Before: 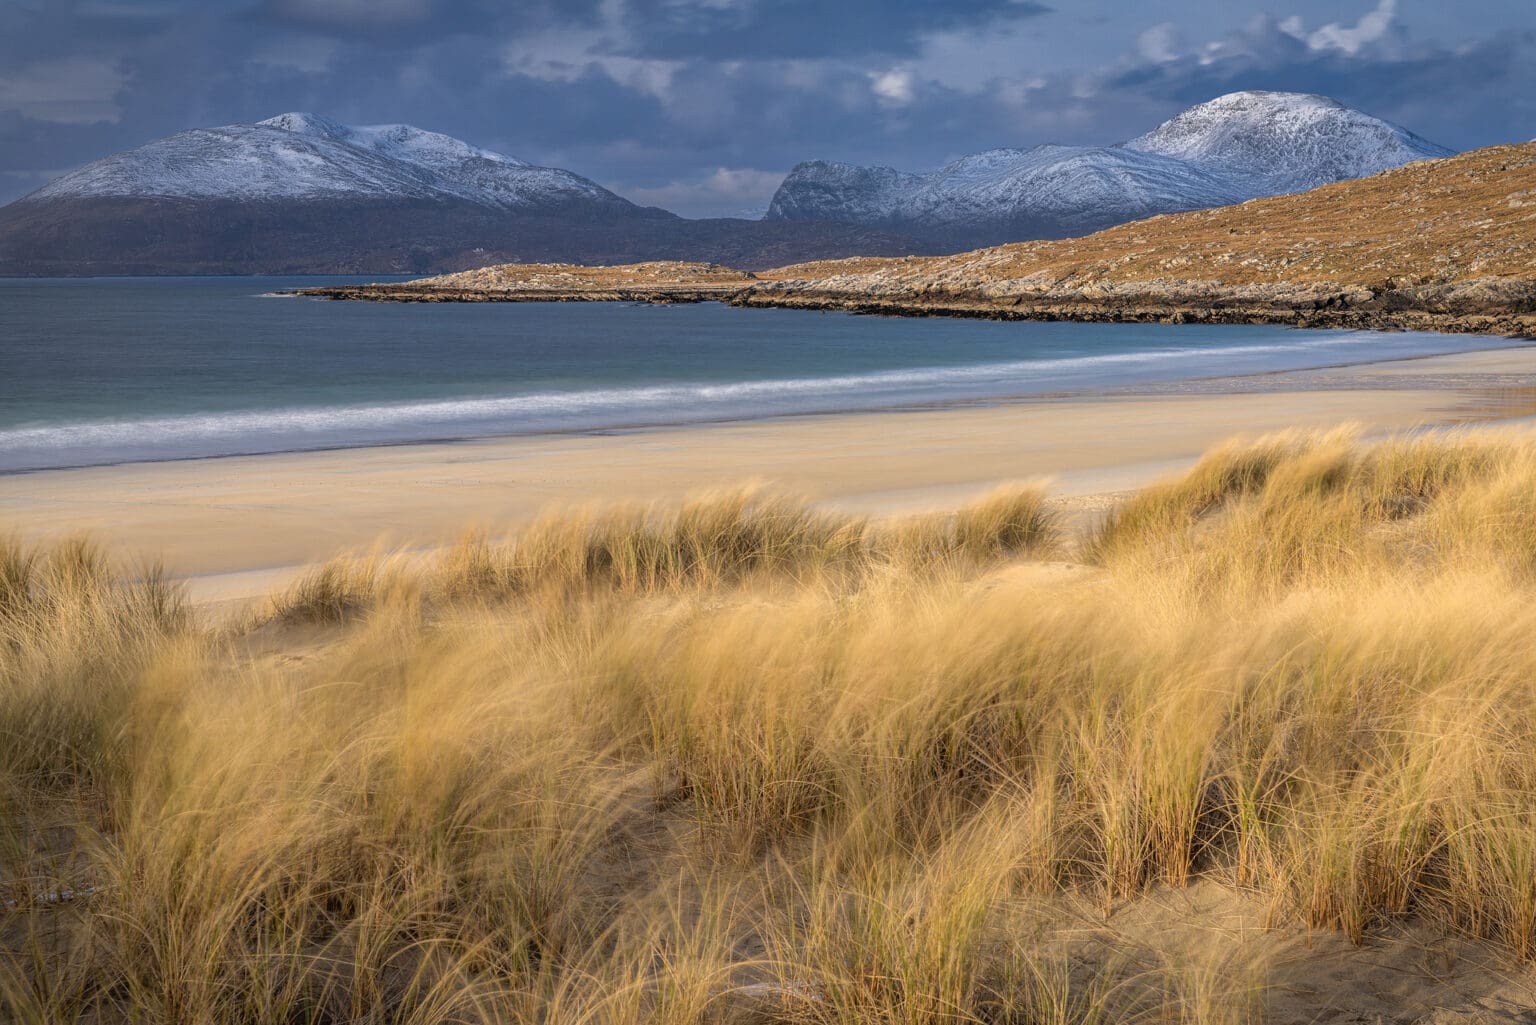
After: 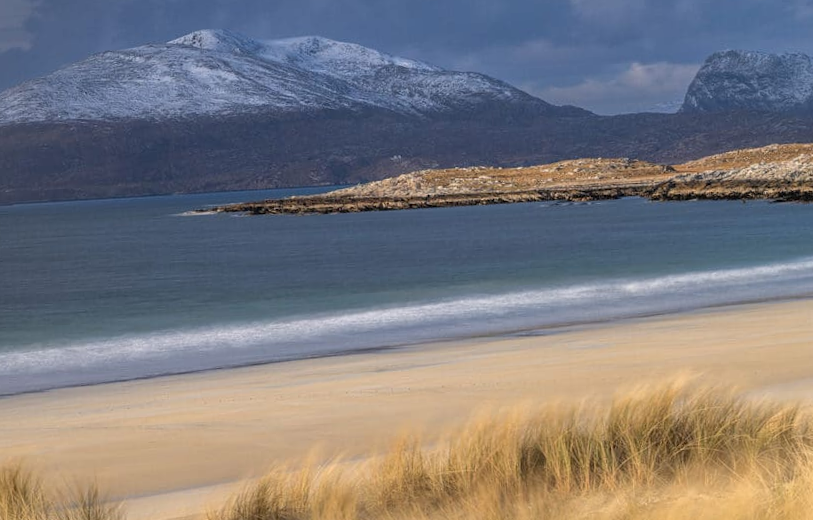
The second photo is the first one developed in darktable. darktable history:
rotate and perspective: rotation -3°, crop left 0.031, crop right 0.968, crop top 0.07, crop bottom 0.93
white balance: emerald 1
crop and rotate: left 3.047%, top 7.509%, right 42.236%, bottom 37.598%
